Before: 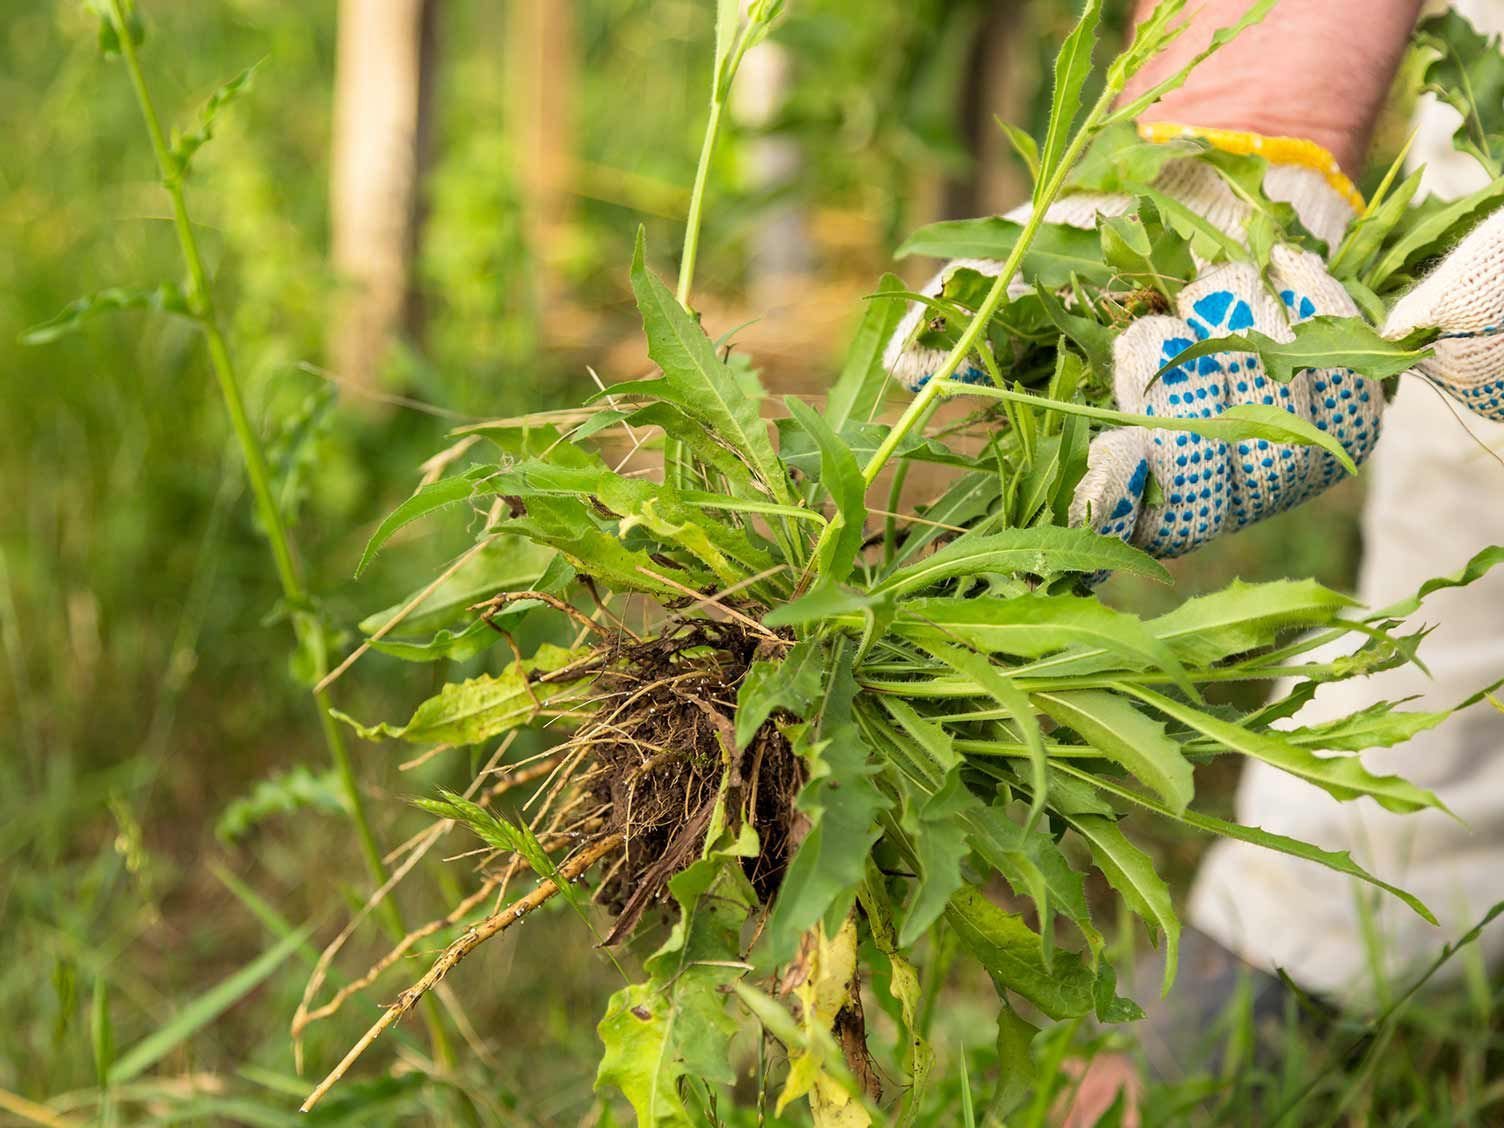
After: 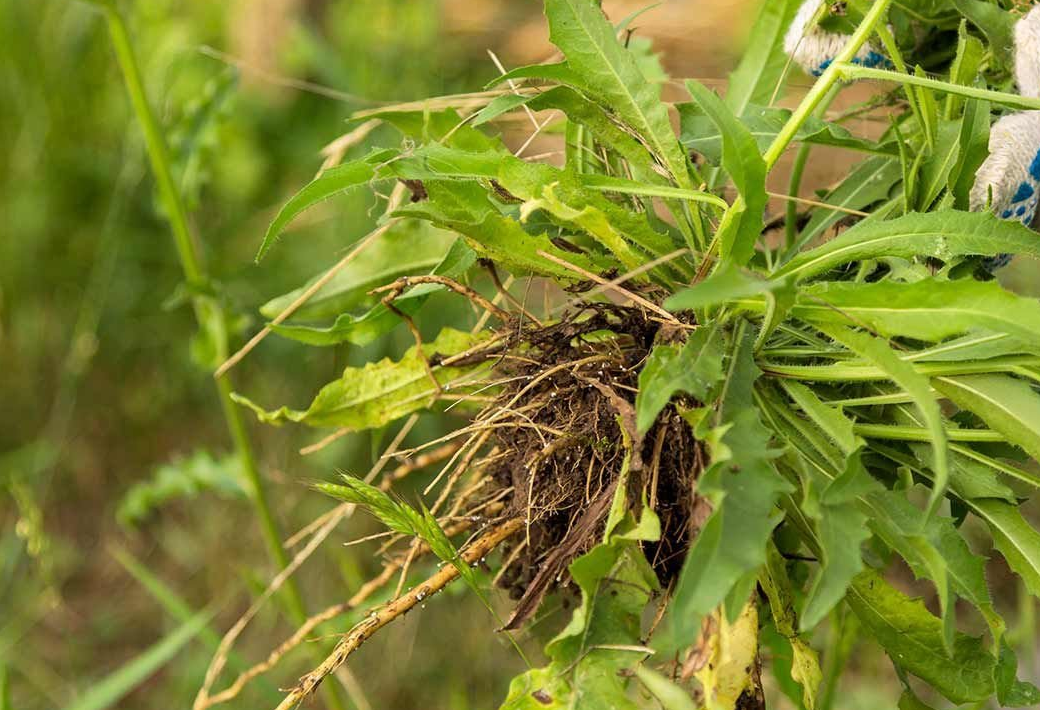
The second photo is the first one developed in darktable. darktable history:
crop: left 6.629%, top 28.055%, right 24.176%, bottom 8.948%
